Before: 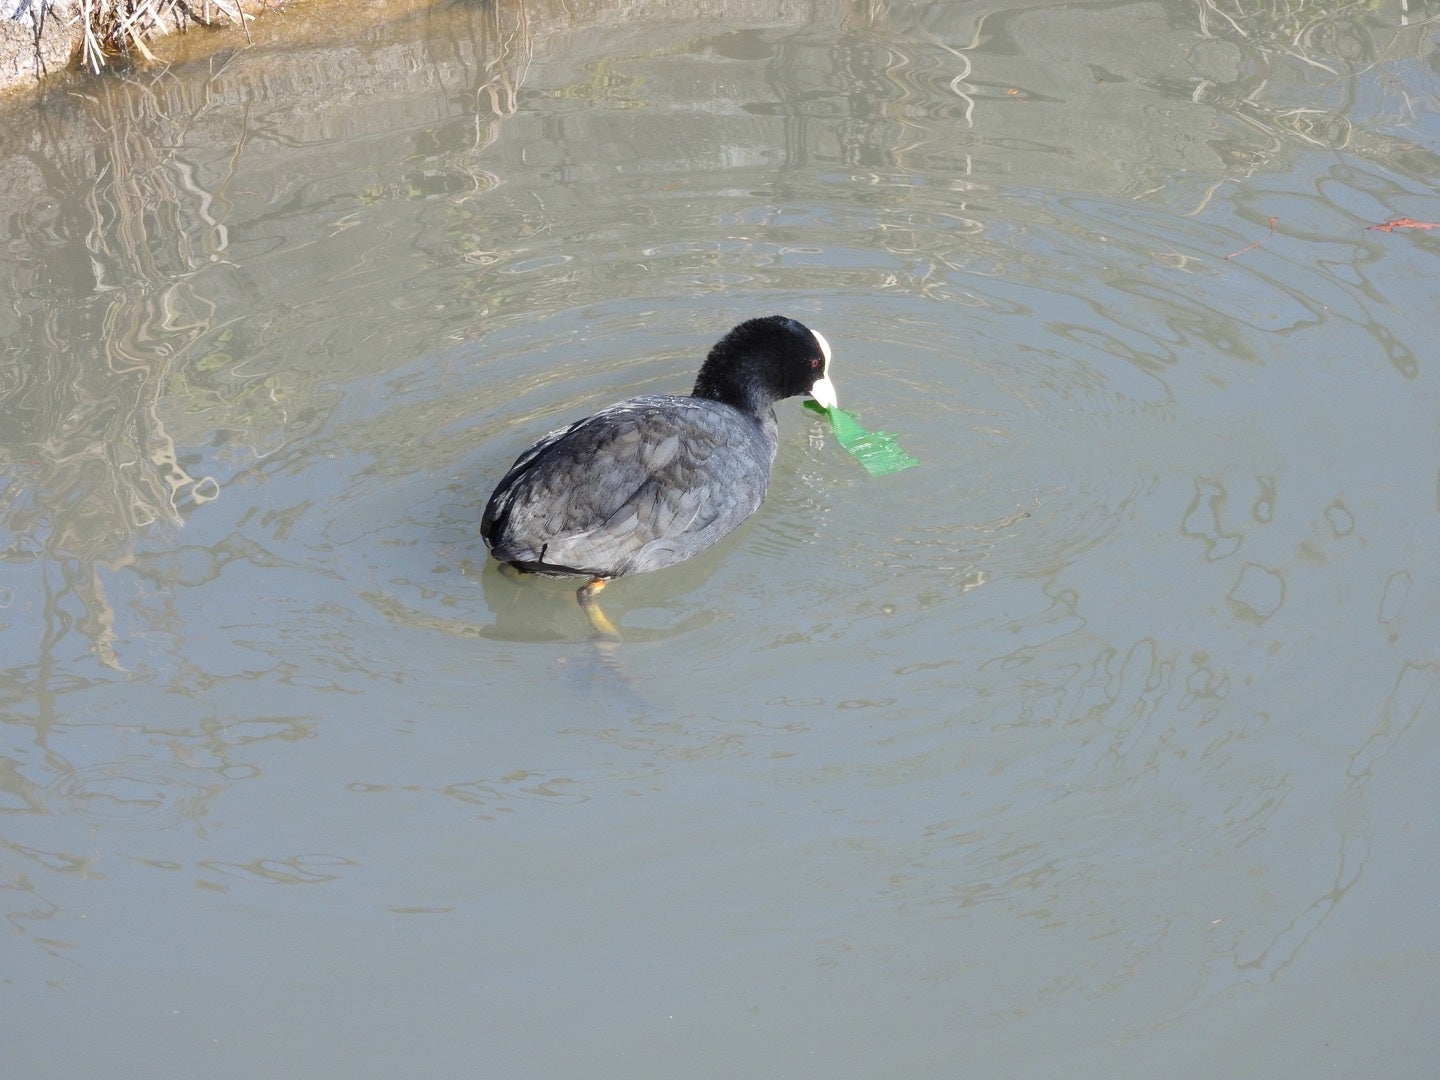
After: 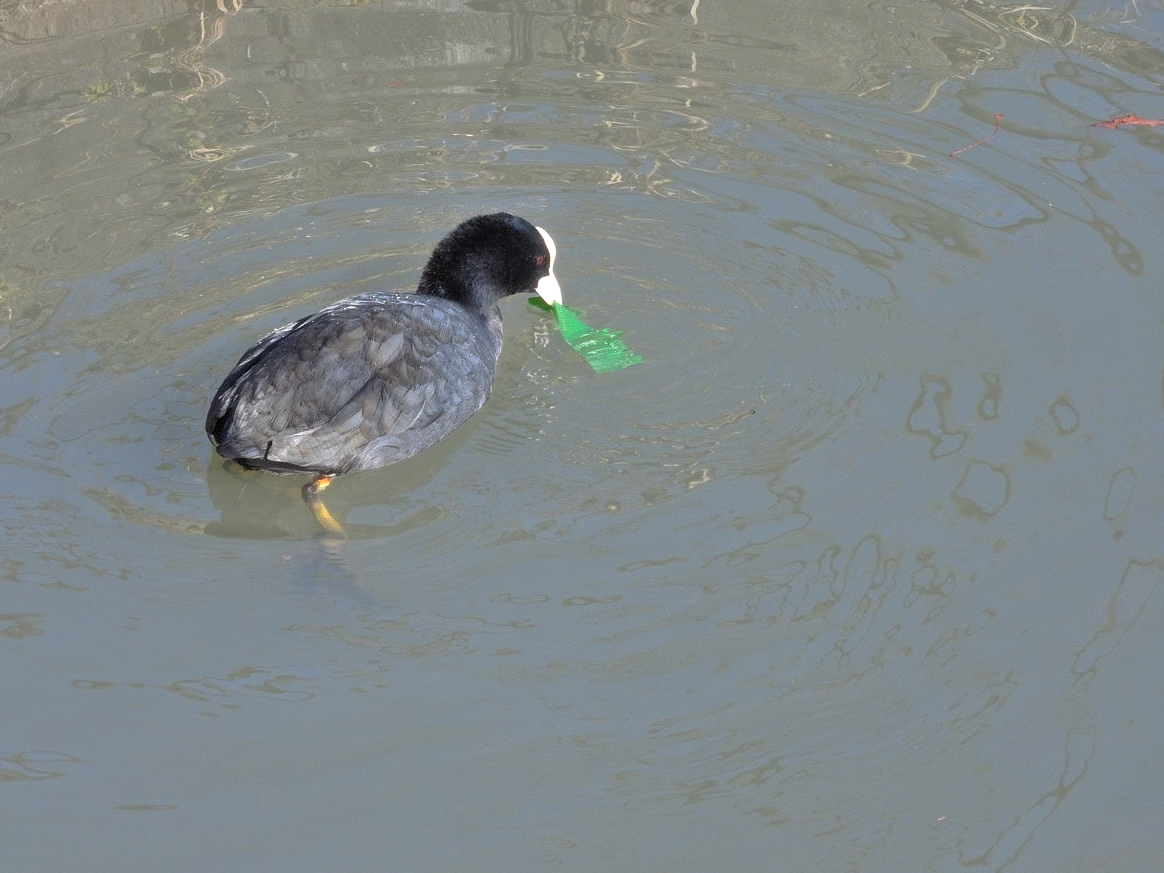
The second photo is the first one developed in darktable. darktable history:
tone equalizer: -7 EV 0.15 EV, -6 EV 0.6 EV, -5 EV 1.15 EV, -4 EV 1.33 EV, -3 EV 1.15 EV, -2 EV 0.6 EV, -1 EV 0.15 EV, mask exposure compensation -0.5 EV
crop: left 19.159%, top 9.58%, bottom 9.58%
base curve: curves: ch0 [(0, 0) (0.595, 0.418) (1, 1)], preserve colors none
